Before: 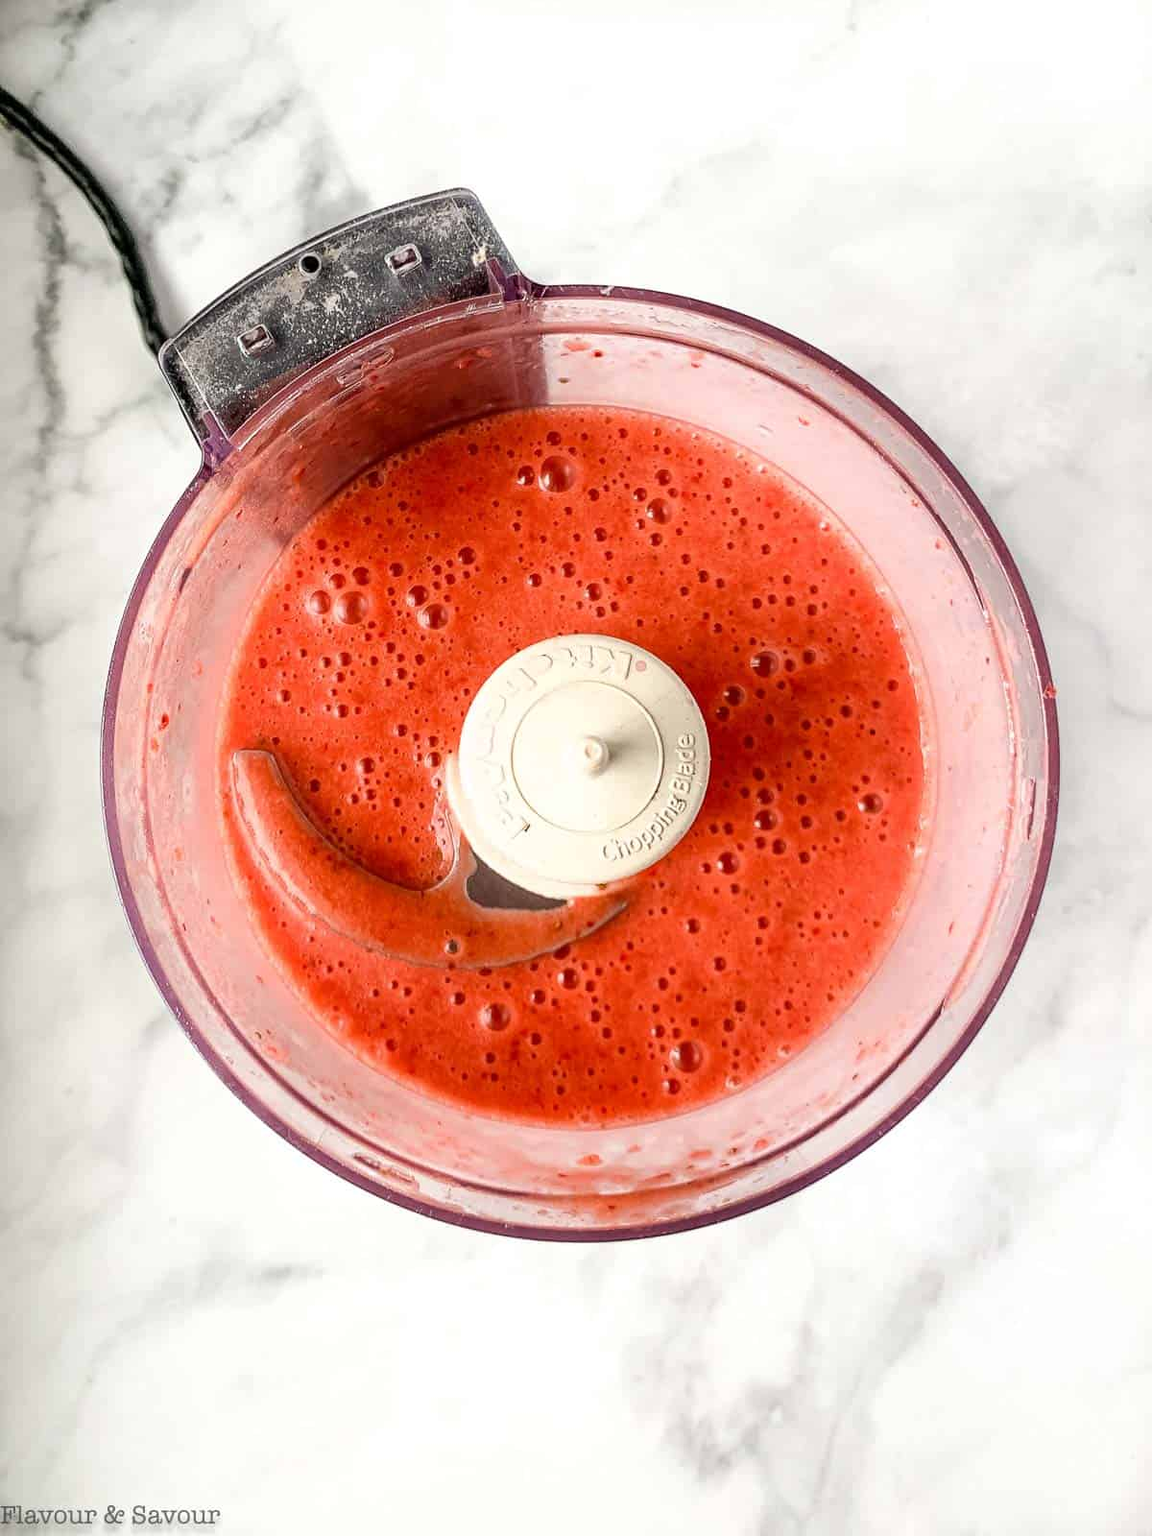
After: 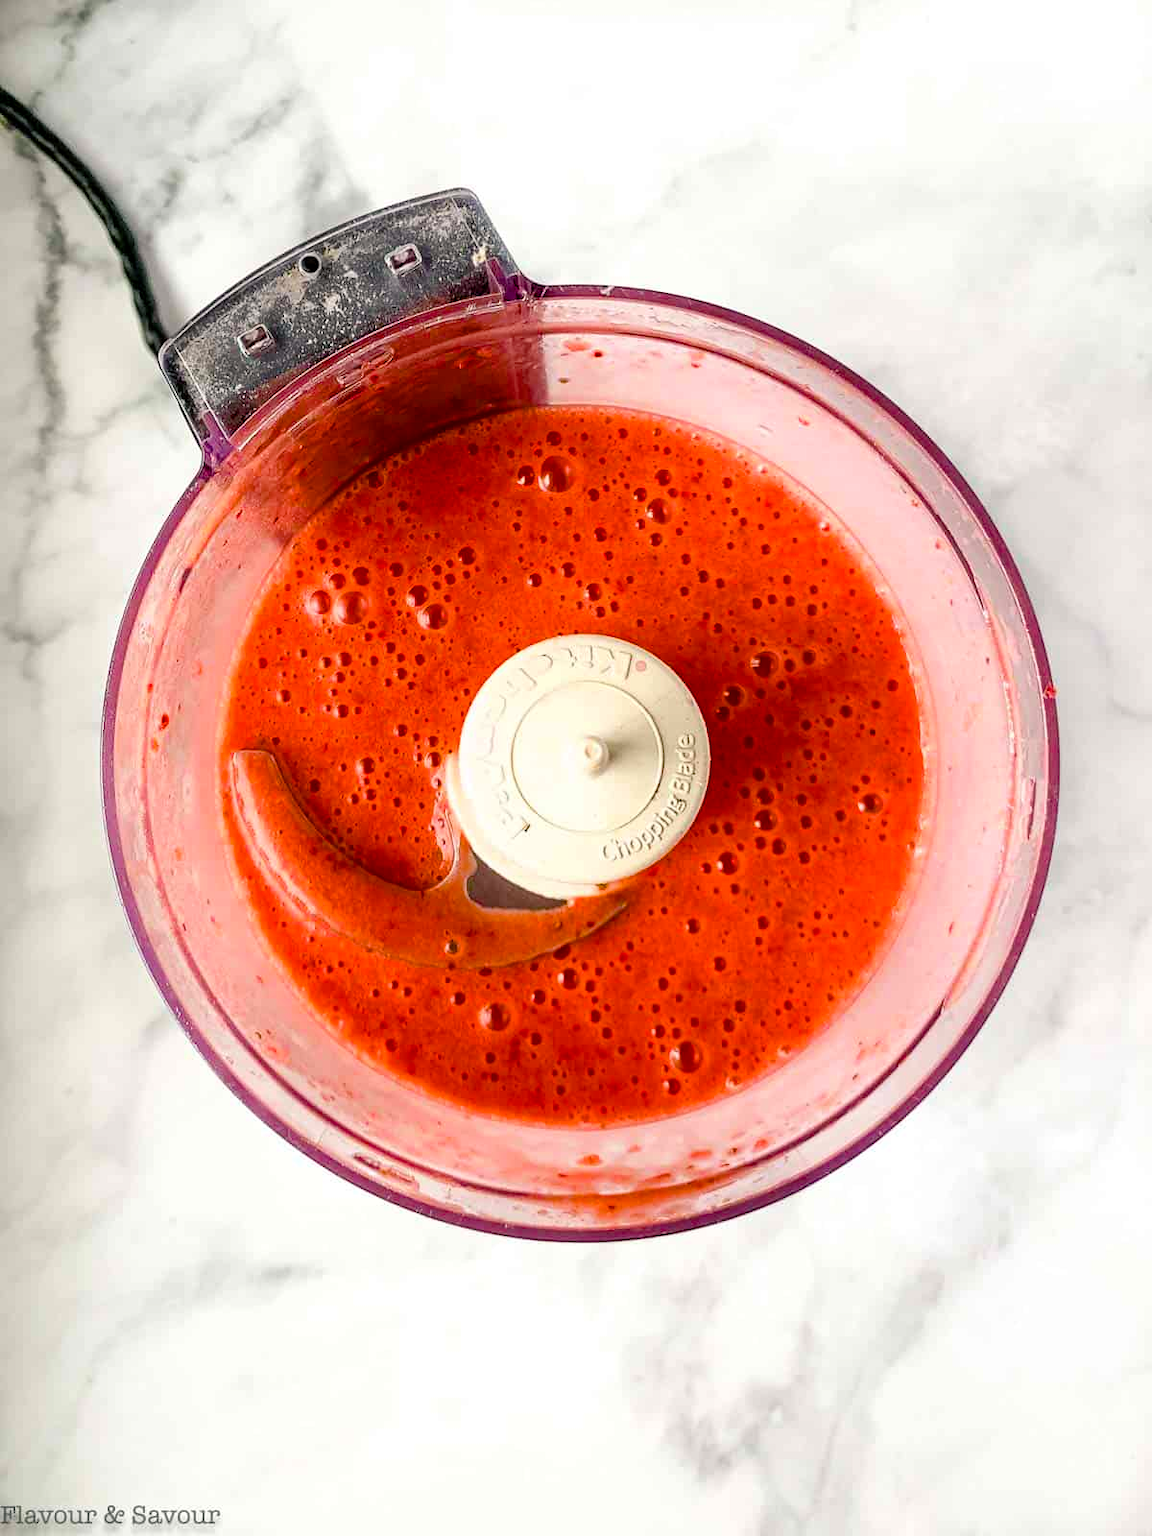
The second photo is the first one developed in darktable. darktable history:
color balance rgb: shadows lift › chroma 2.04%, shadows lift › hue 247.22°, perceptual saturation grading › global saturation 36.749%, perceptual saturation grading › shadows 35.005%
